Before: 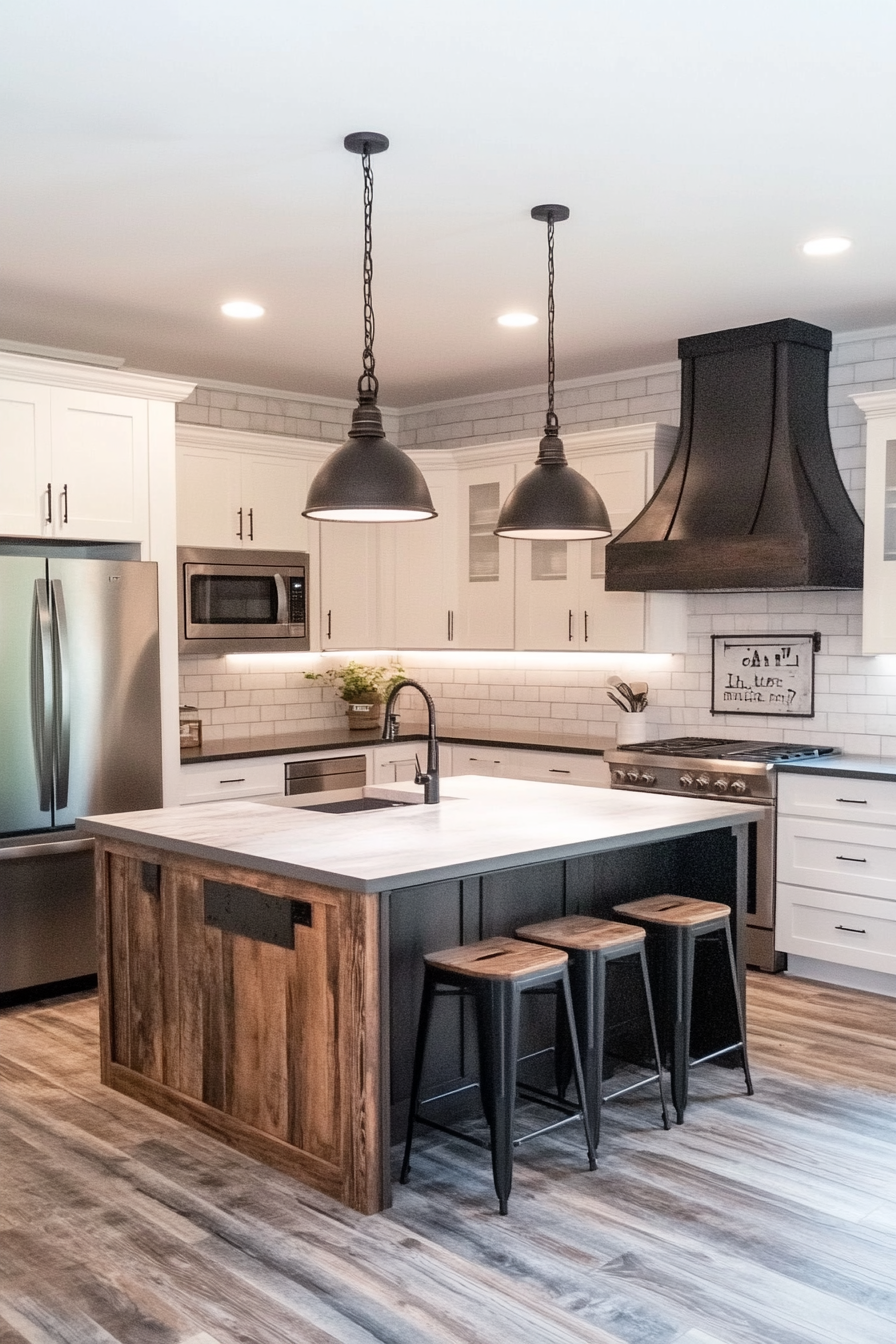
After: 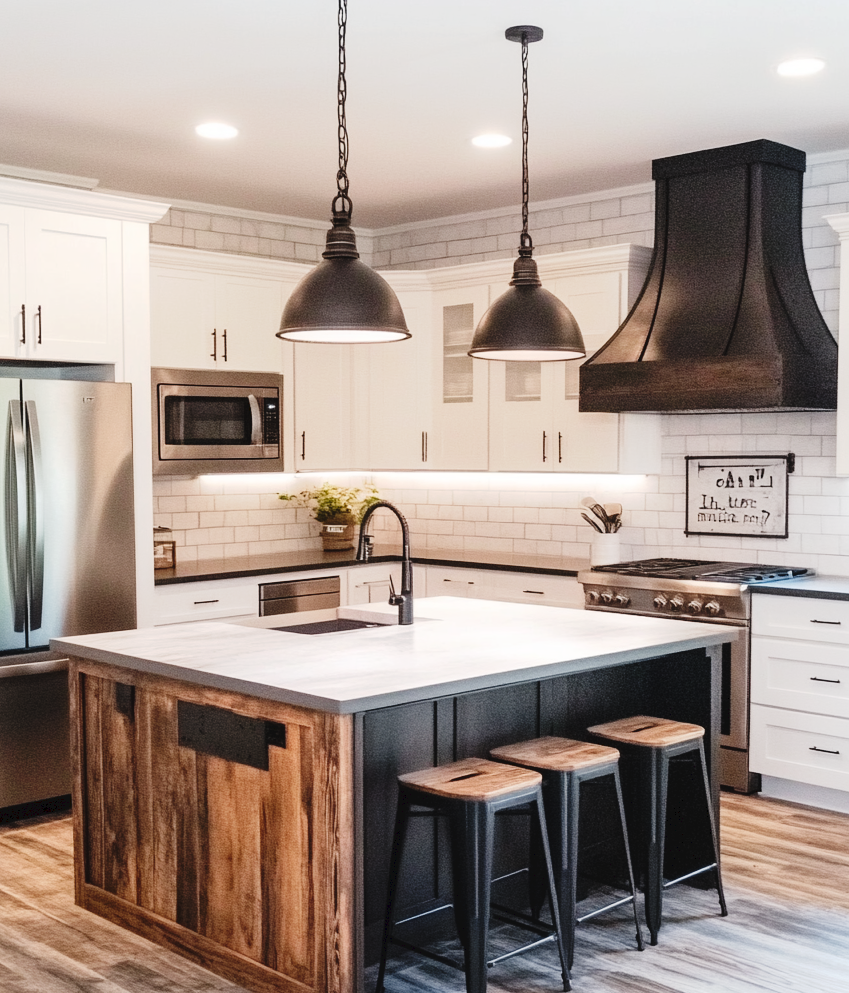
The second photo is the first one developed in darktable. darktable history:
tone curve: curves: ch0 [(0, 0) (0.003, 0.042) (0.011, 0.043) (0.025, 0.047) (0.044, 0.059) (0.069, 0.07) (0.1, 0.085) (0.136, 0.107) (0.177, 0.139) (0.224, 0.185) (0.277, 0.258) (0.335, 0.34) (0.399, 0.434) (0.468, 0.526) (0.543, 0.623) (0.623, 0.709) (0.709, 0.794) (0.801, 0.866) (0.898, 0.919) (1, 1)], preserve colors none
crop and rotate: left 2.904%, top 13.347%, right 2.283%, bottom 12.73%
